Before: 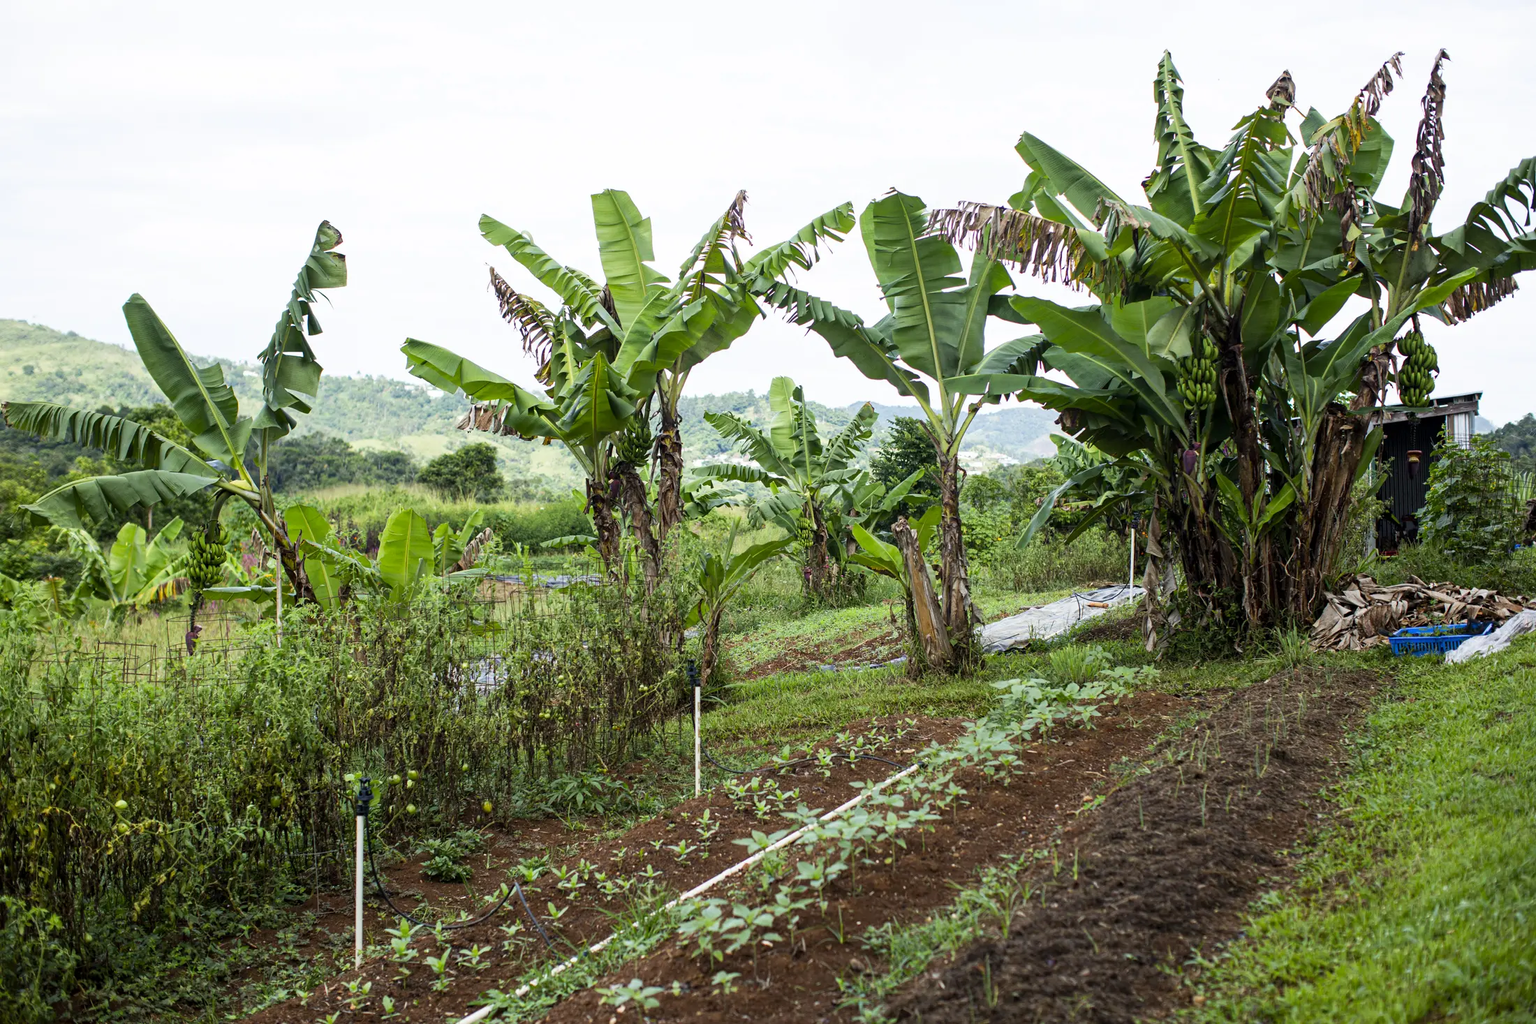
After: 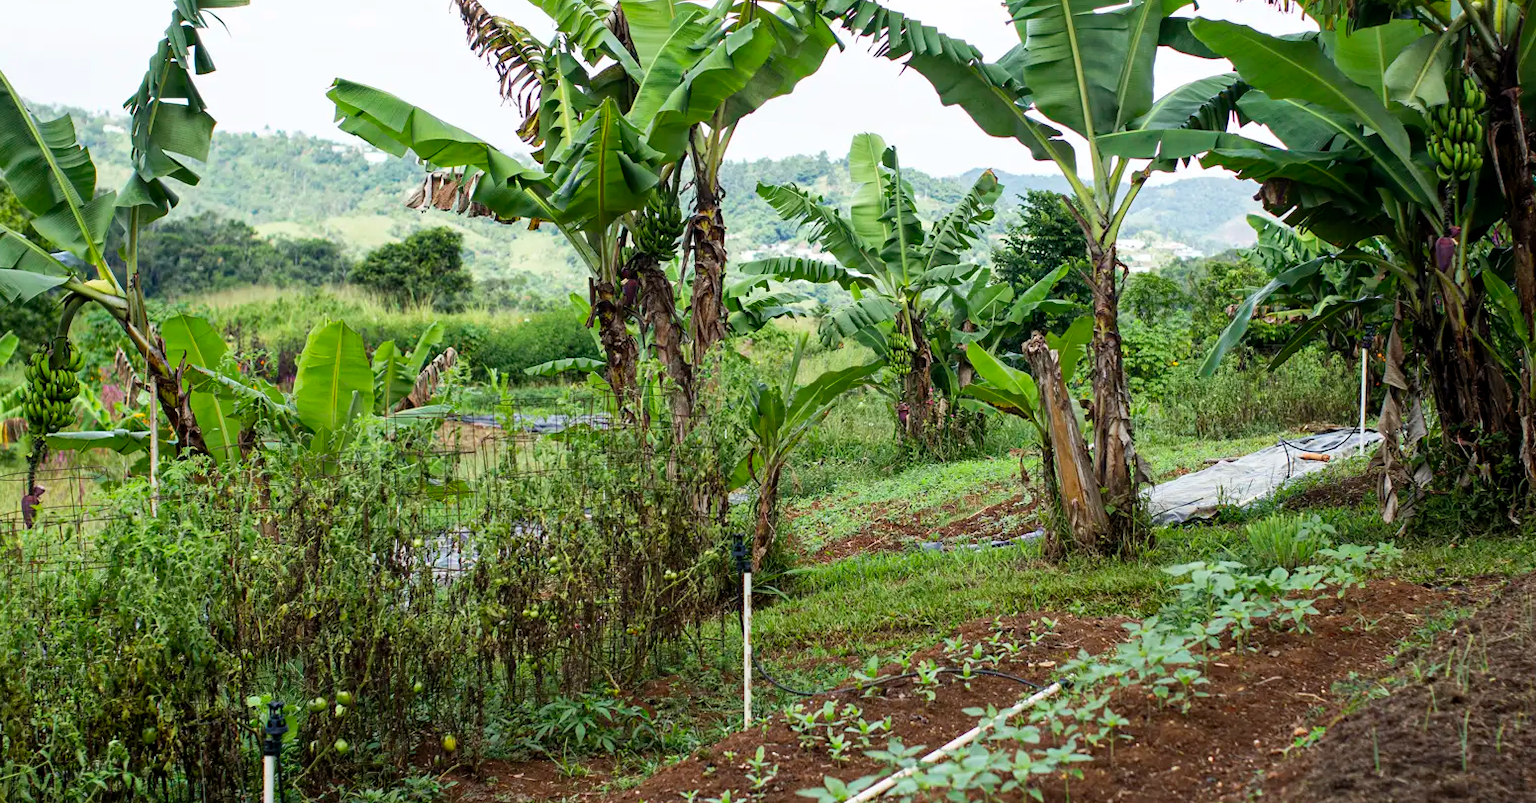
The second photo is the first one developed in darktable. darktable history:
tone equalizer: on, module defaults
crop: left 11.123%, top 27.61%, right 18.3%, bottom 17.034%
white balance: emerald 1
